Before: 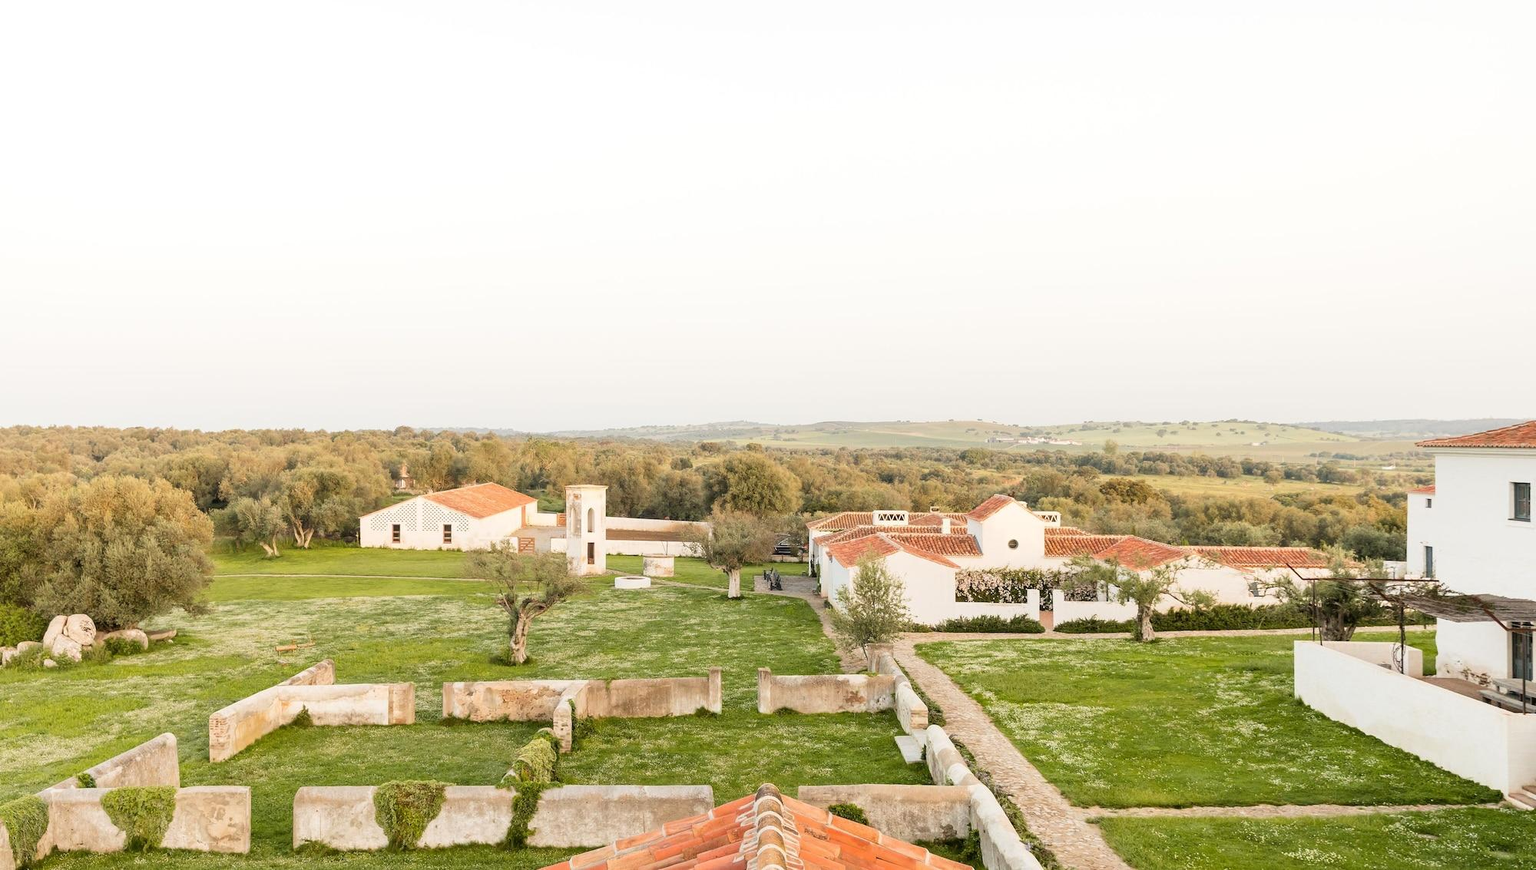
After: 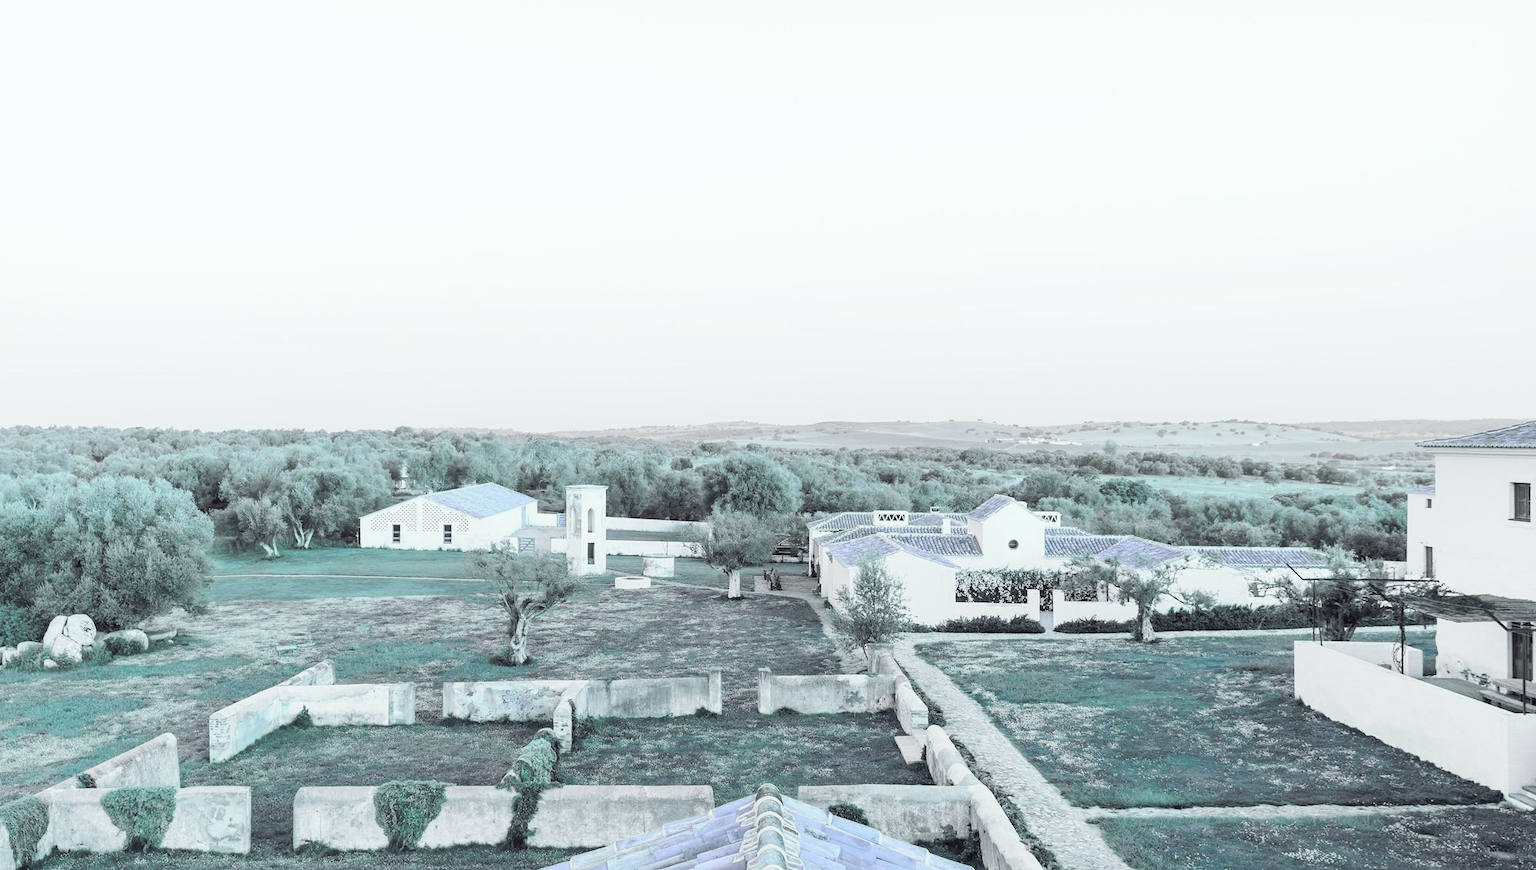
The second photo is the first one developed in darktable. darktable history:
tone curve: curves: ch0 [(0, 0) (0.003, 0.003) (0.011, 0.011) (0.025, 0.024) (0.044, 0.043) (0.069, 0.068) (0.1, 0.097) (0.136, 0.132) (0.177, 0.173) (0.224, 0.219) (0.277, 0.27) (0.335, 0.327) (0.399, 0.389) (0.468, 0.456) (0.543, 0.547) (0.623, 0.626) (0.709, 0.711) (0.801, 0.802) (0.898, 0.898) (1, 1)], preserve colors none
color look up table: target L [93.7, 90.59, 96.68, 80.31, 88.61, 80.93, 92.25, 80.28, 81.44, 85.06, 62.18, 53.94, 62.15, 52.77, 47.79, 52.96, 41.65, 15.53, 90.65, 89.32, 87.91, 79.56, 76.21, 73.49, 79.01, 69.98, 53.87, 64.79, 49.61, 38.55, 27.04, 14.68, 95.55, 77.79, 77.31, 88.38, 67.85, 76.8, 58.99, 89.06, 59.11, 74.59, 33.78, 50, 29.17, 91.78, 94.38, 76.69, 11.25], target a [-19.67, -44.94, -4.57, 17.8, 5.746, -30.08, -5.049, 11.41, -2.953, -16, 24.77, -1.701, -6.022, 7.173, 11.72, -21.67, -7.945, 0.031, -9.614, 2.759, -21.51, 6.017, -13.01, -5.078, 15.69, 3.93, -6.007, 13.69, -13.09, 8.059, 0.014, 4.882, 0.459, 4.79, 10.57, 3.959, 0.796, 1.449, 23.2, -2.743, 13.38, 5.648, 13, 0.679, 7.153, -14.69, -1.501, -7.696, 0.107], target b [7.23, 17.58, 5.782, -26.94, -5.46, 0.341, 20.5, -3.985, 2.244, 15.65, -21.44, -23.91, 14.02, -5.74, -12.06, 1.501, 6.634, -6.558, -1.705, -7.091, -8.668, -12.73, -16.6, -12.43, -28.46, -26.43, -0.881, -26.02, -10.35, -16.09, -3.367, -9.204, -3.021, -14.93, -31.75, -14.8, -4.279, -7.825, -59.64, -13.37, -34.96, -19.82, -34.71, -10.68, -22.04, 0.901, -5.325, -7.652, -2.229], num patches 49
